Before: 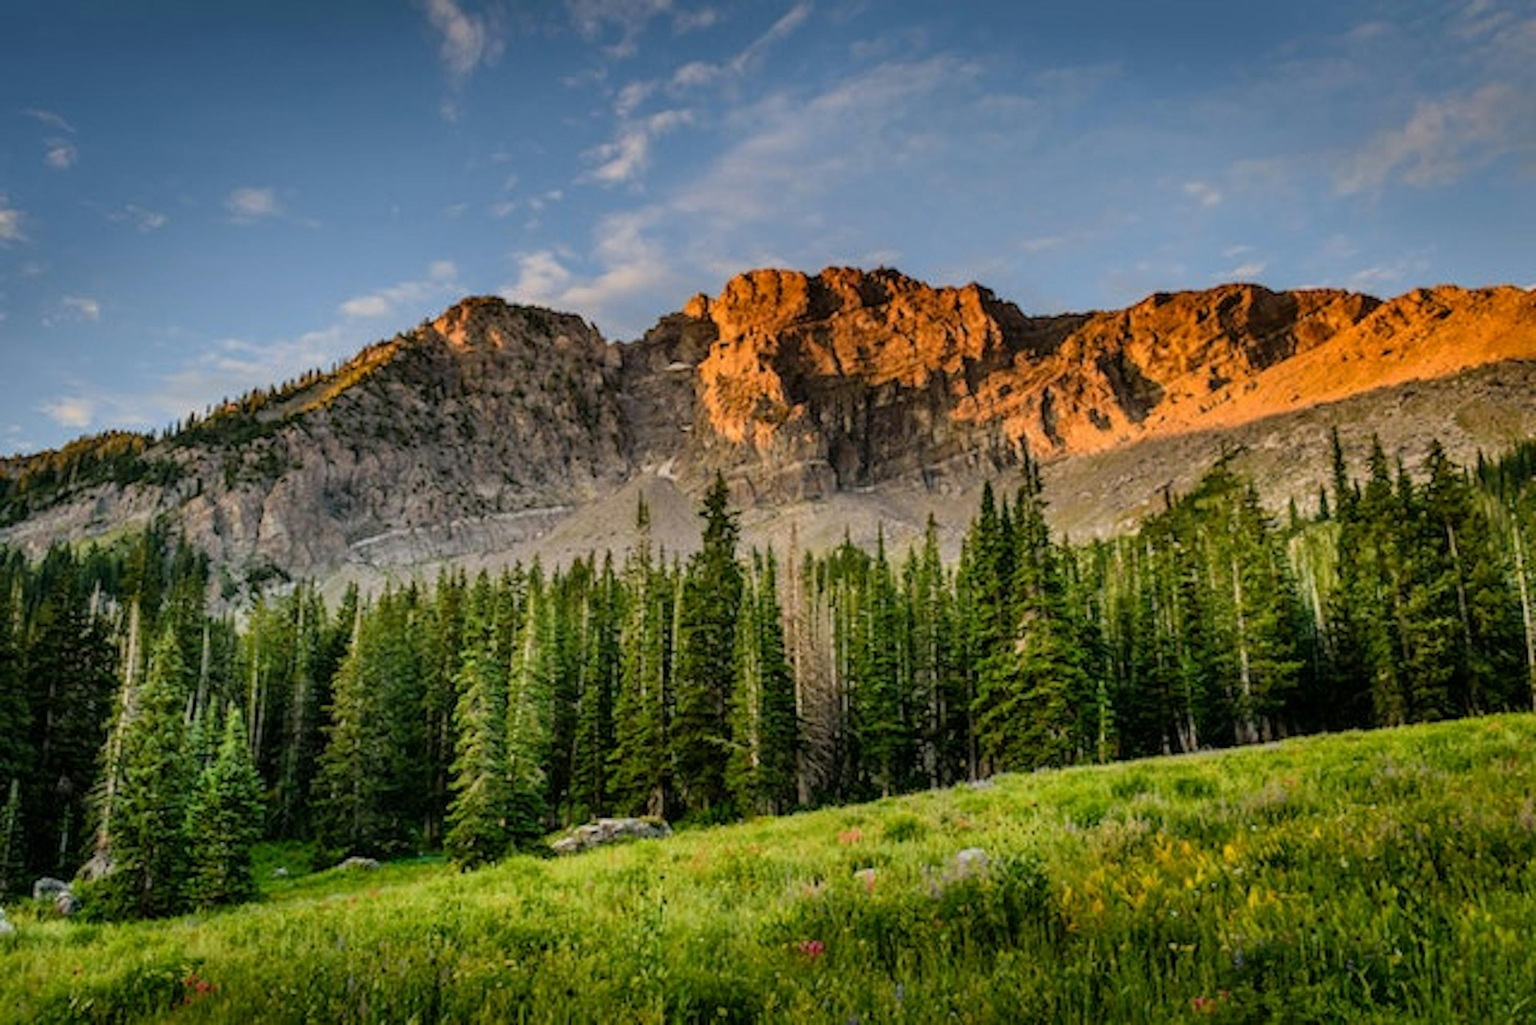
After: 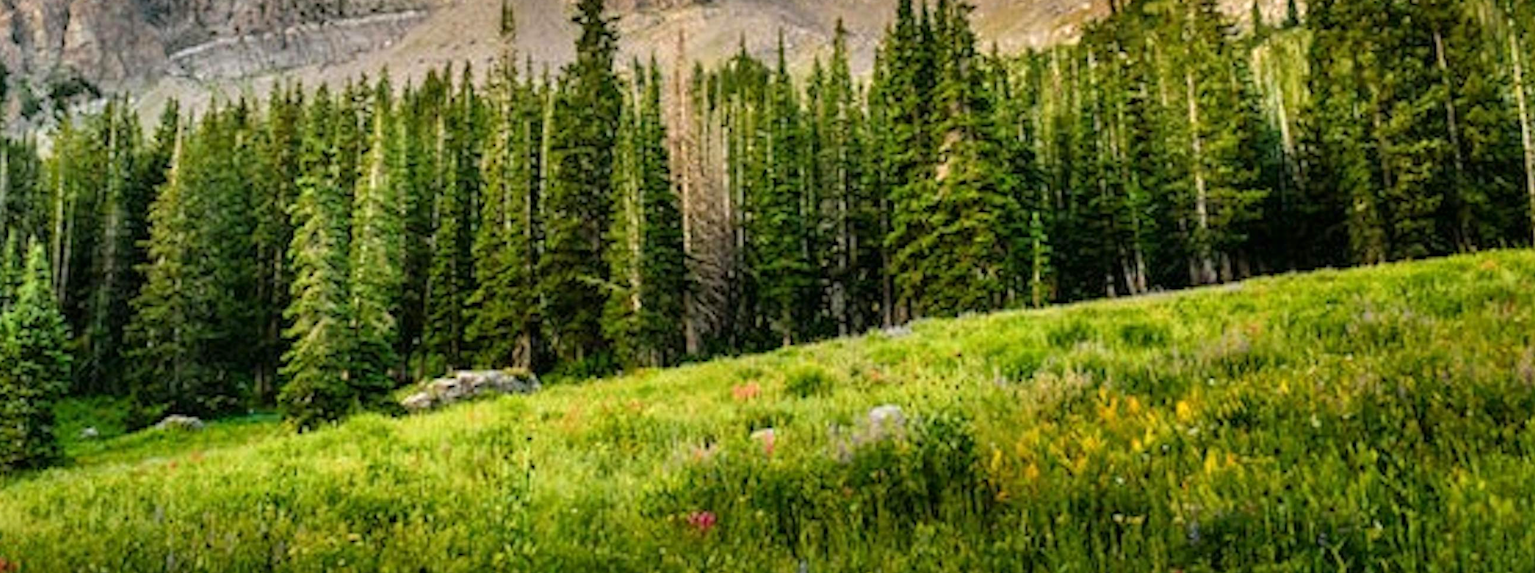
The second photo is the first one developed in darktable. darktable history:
exposure: black level correction 0, exposure 0.498 EV, compensate exposure bias true, compensate highlight preservation false
crop and rotate: left 13.266%, top 48.53%, bottom 2.898%
